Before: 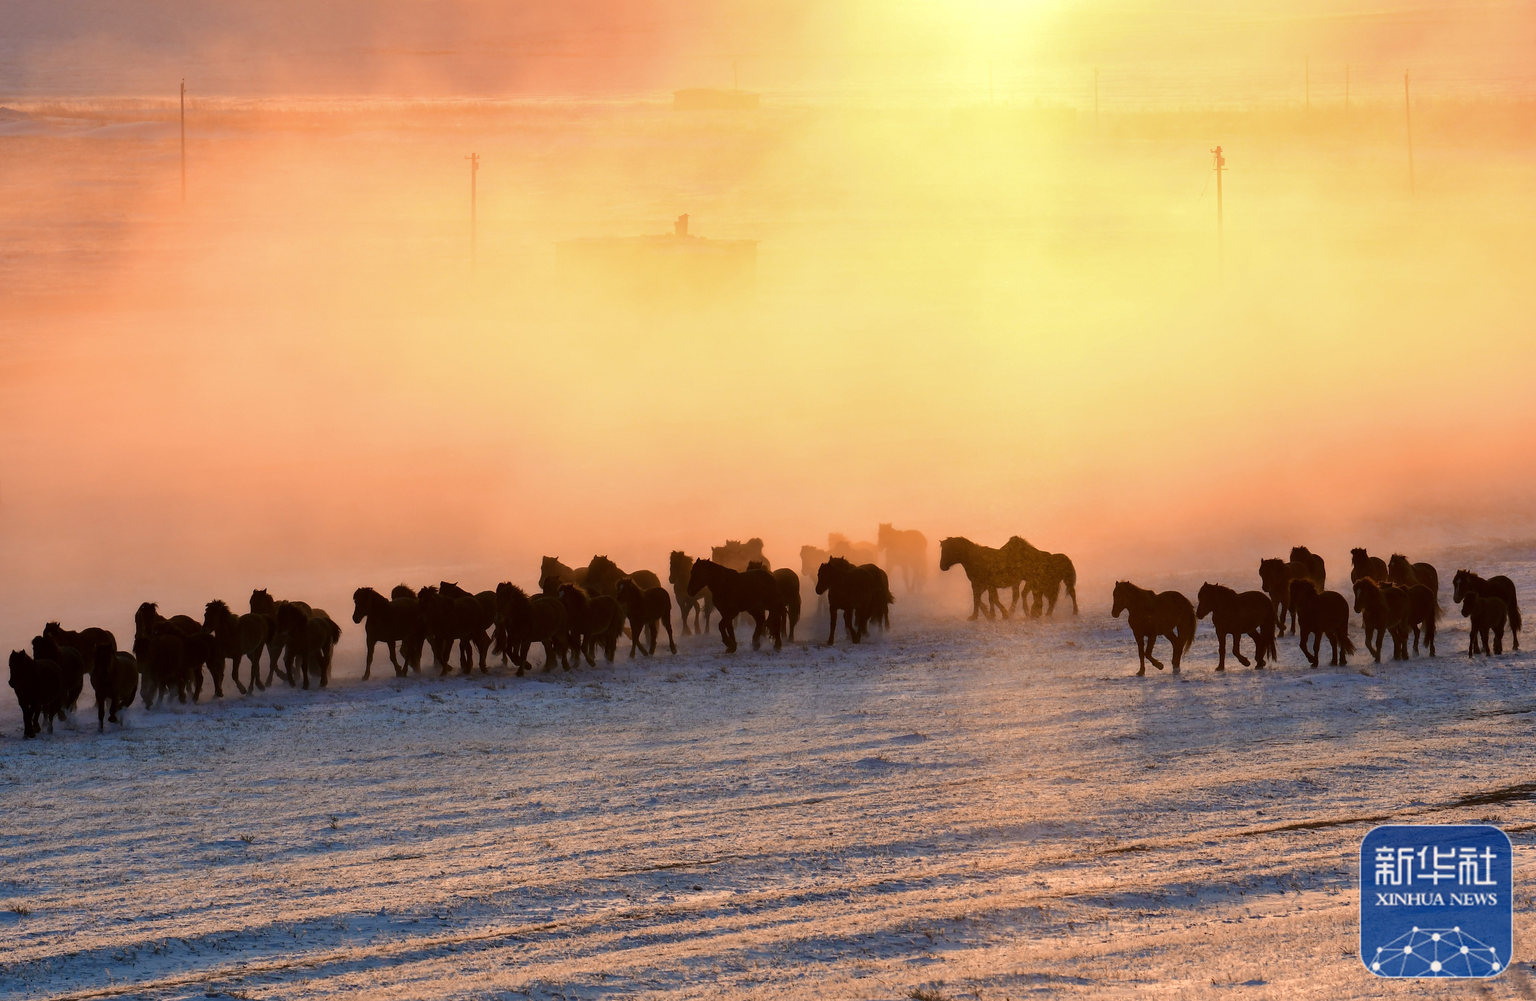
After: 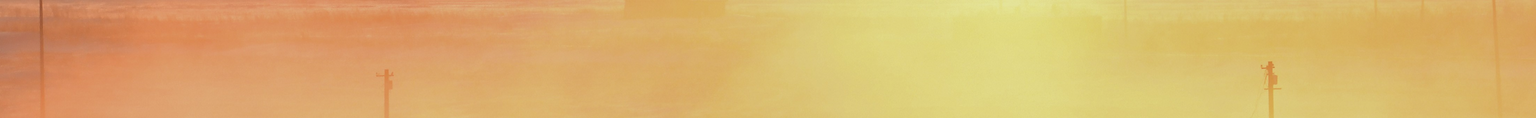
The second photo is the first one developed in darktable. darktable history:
exposure: exposure -0.36 EV, compensate highlight preservation false
crop and rotate: left 9.644%, top 9.491%, right 6.021%, bottom 80.509%
